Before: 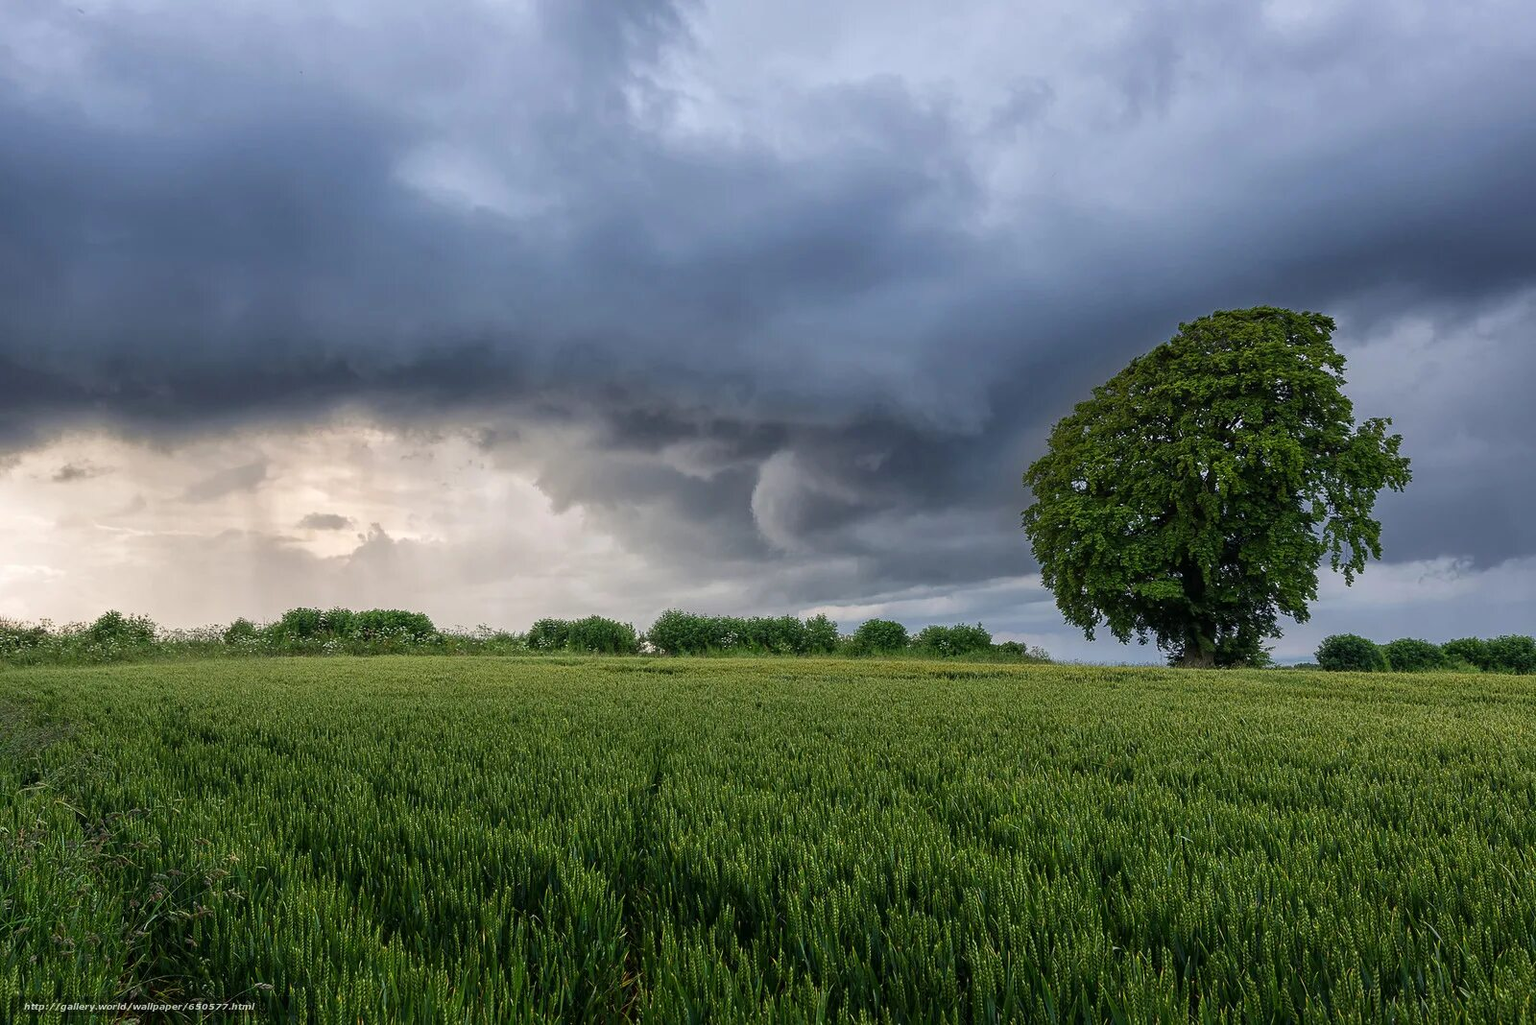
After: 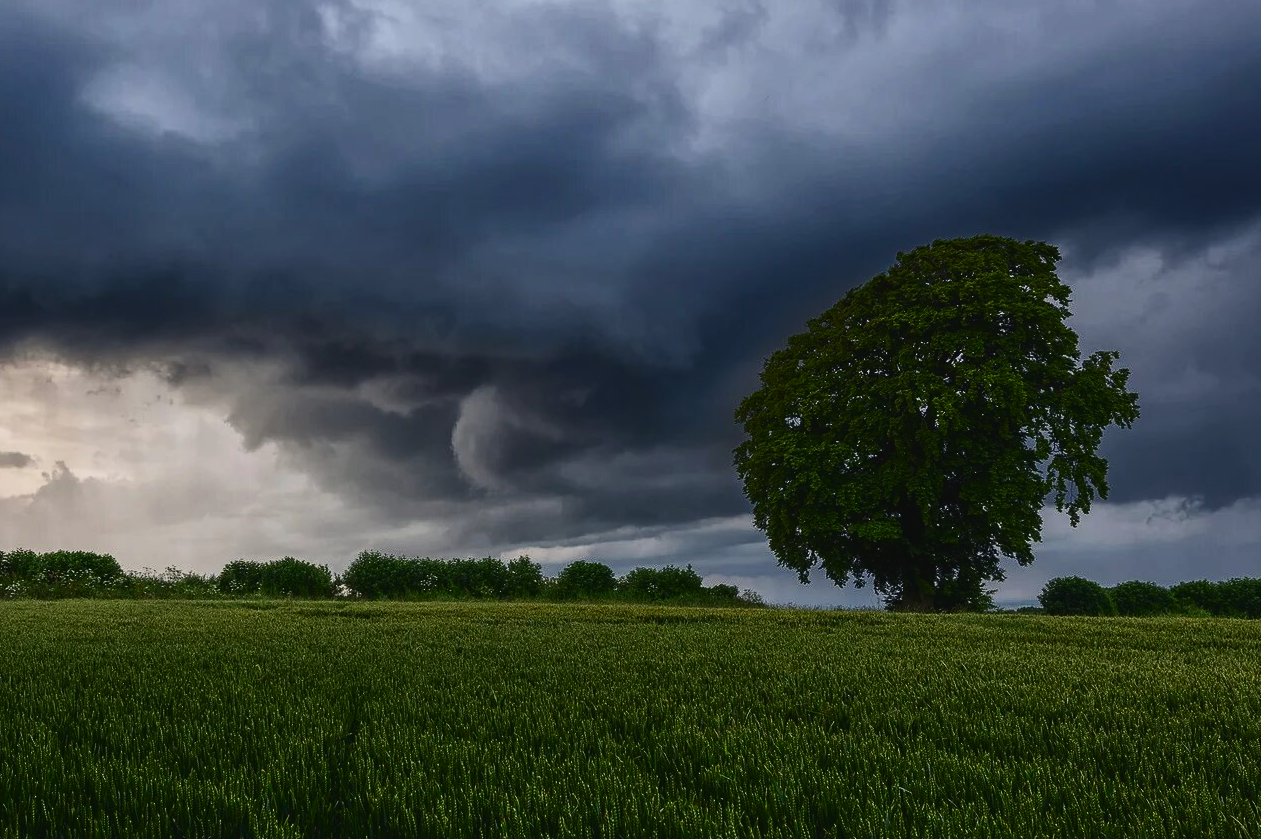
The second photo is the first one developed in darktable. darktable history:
contrast brightness saturation: contrast 0.396, brightness 0.055, saturation 0.253
exposure: black level correction -0.017, exposure -1.049 EV, compensate exposure bias true, compensate highlight preservation false
crop and rotate: left 20.693%, top 7.921%, right 0.442%, bottom 13.506%
